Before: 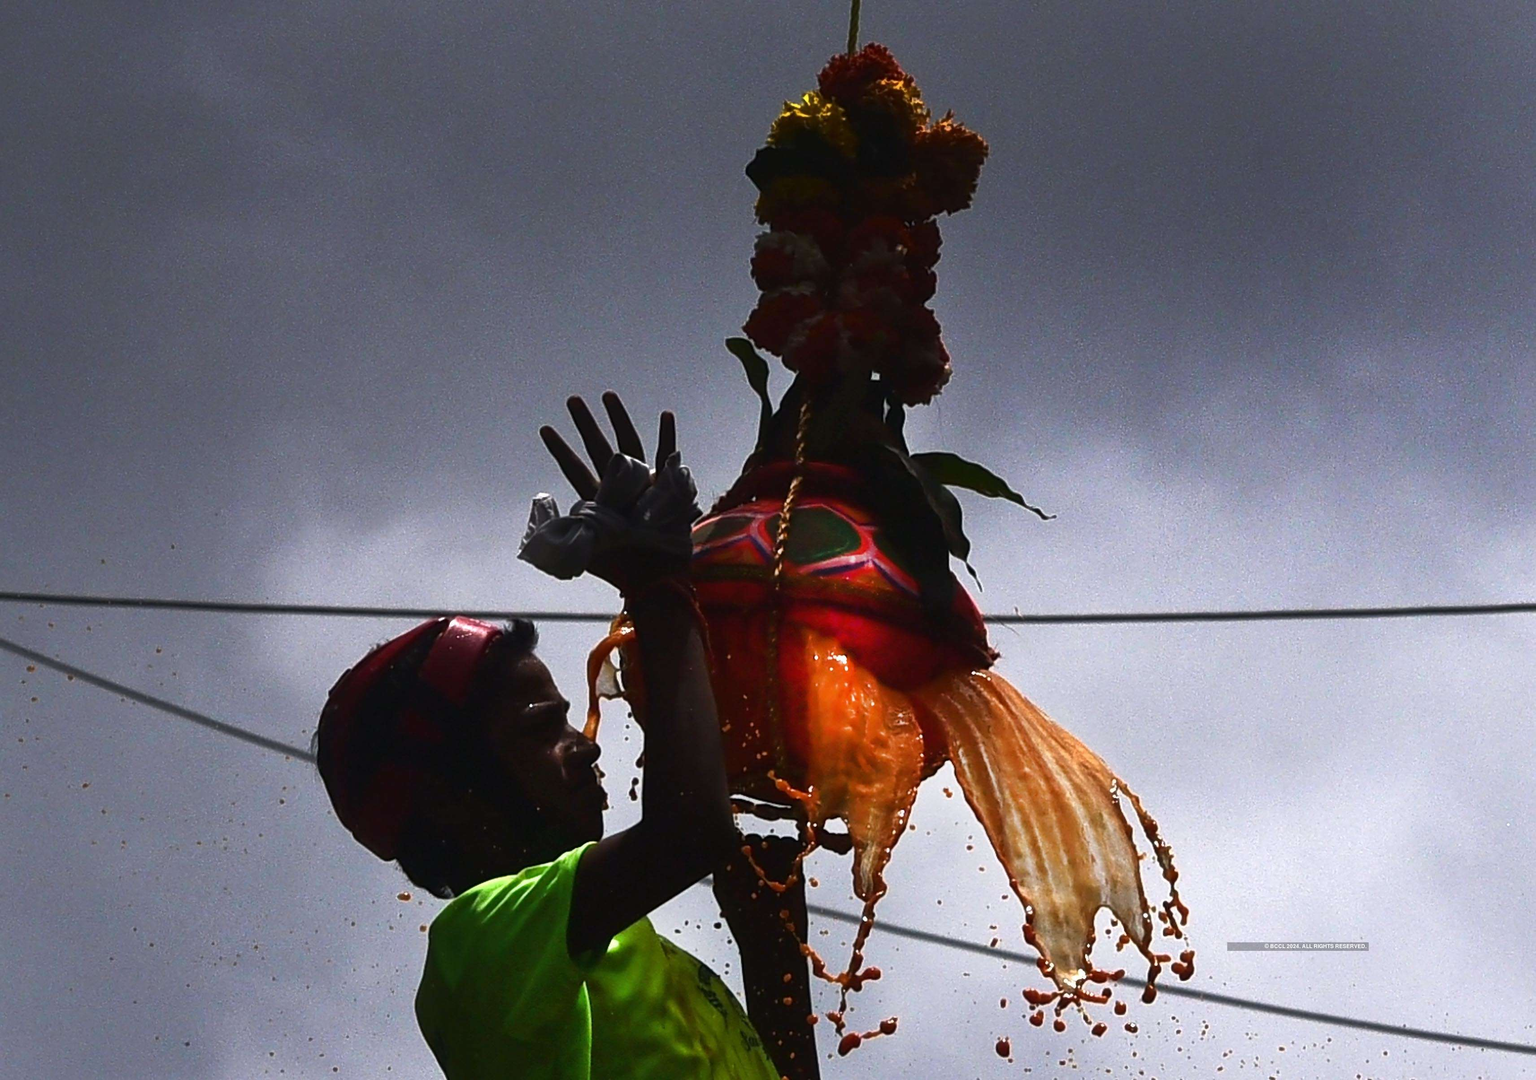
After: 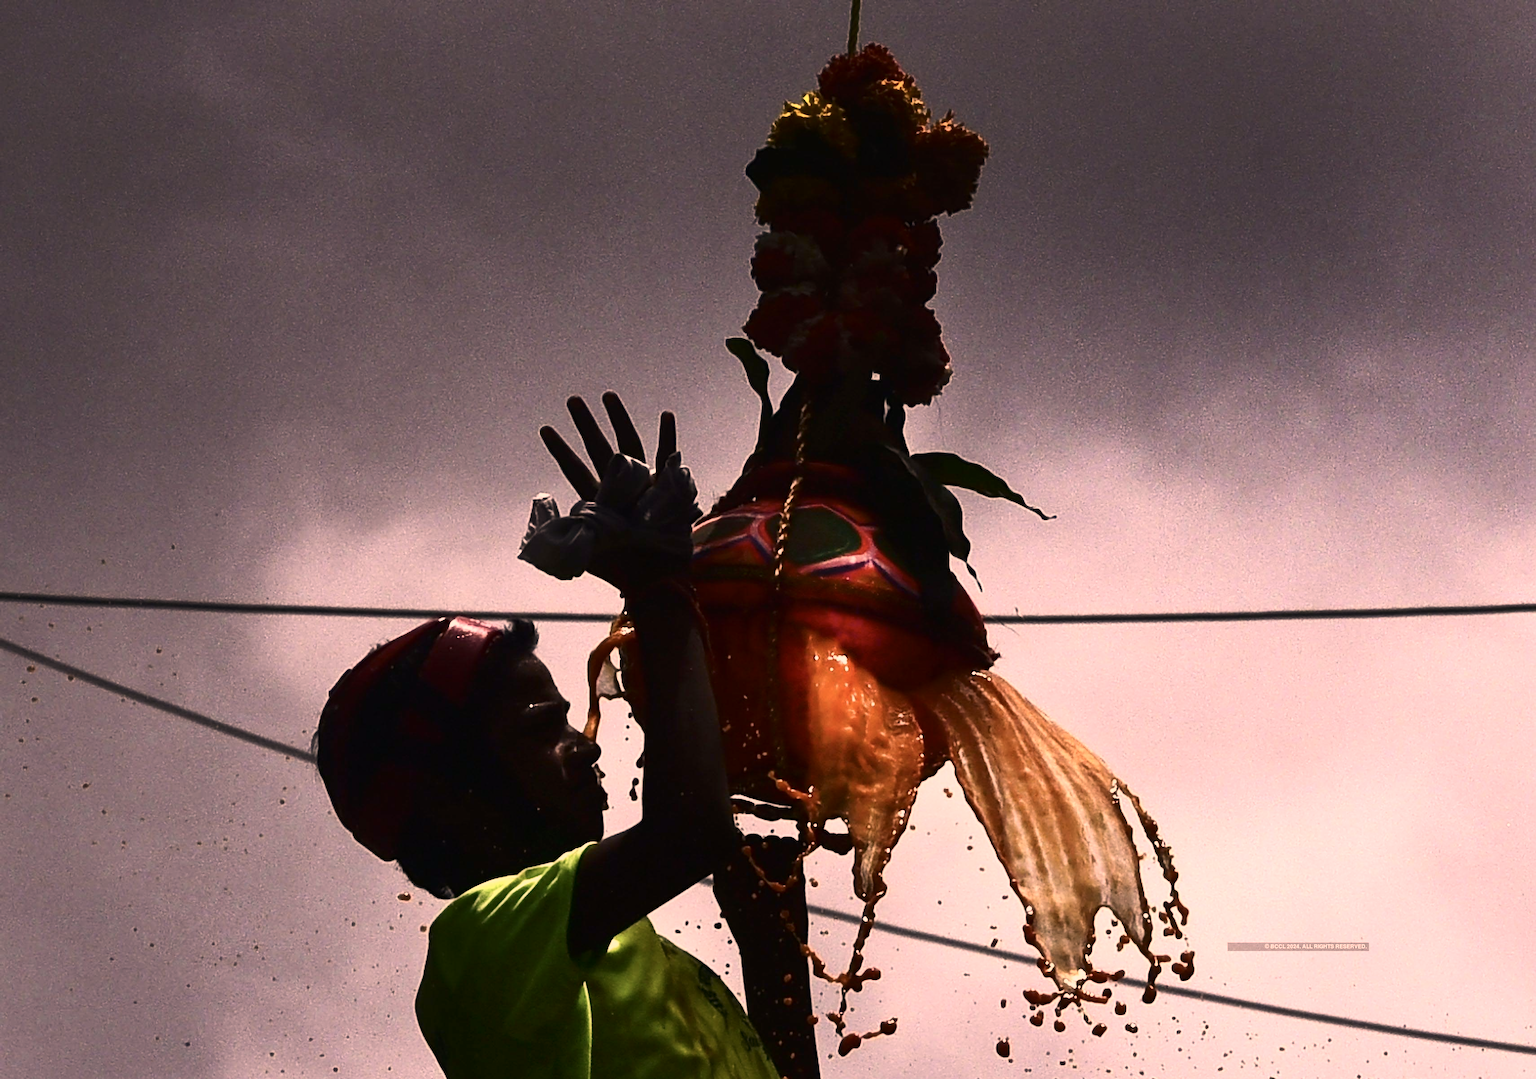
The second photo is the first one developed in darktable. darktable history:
contrast brightness saturation: contrast 0.247, saturation -0.314
color correction: highlights a* 20.47, highlights b* 19.38
